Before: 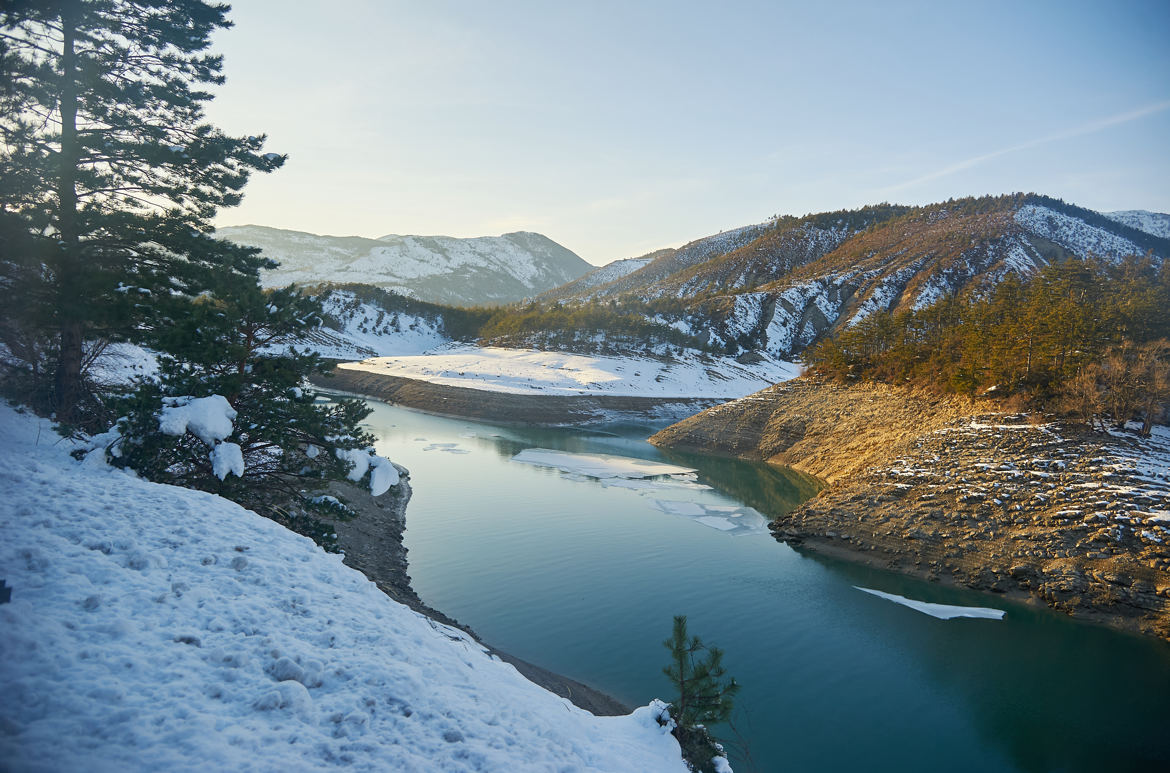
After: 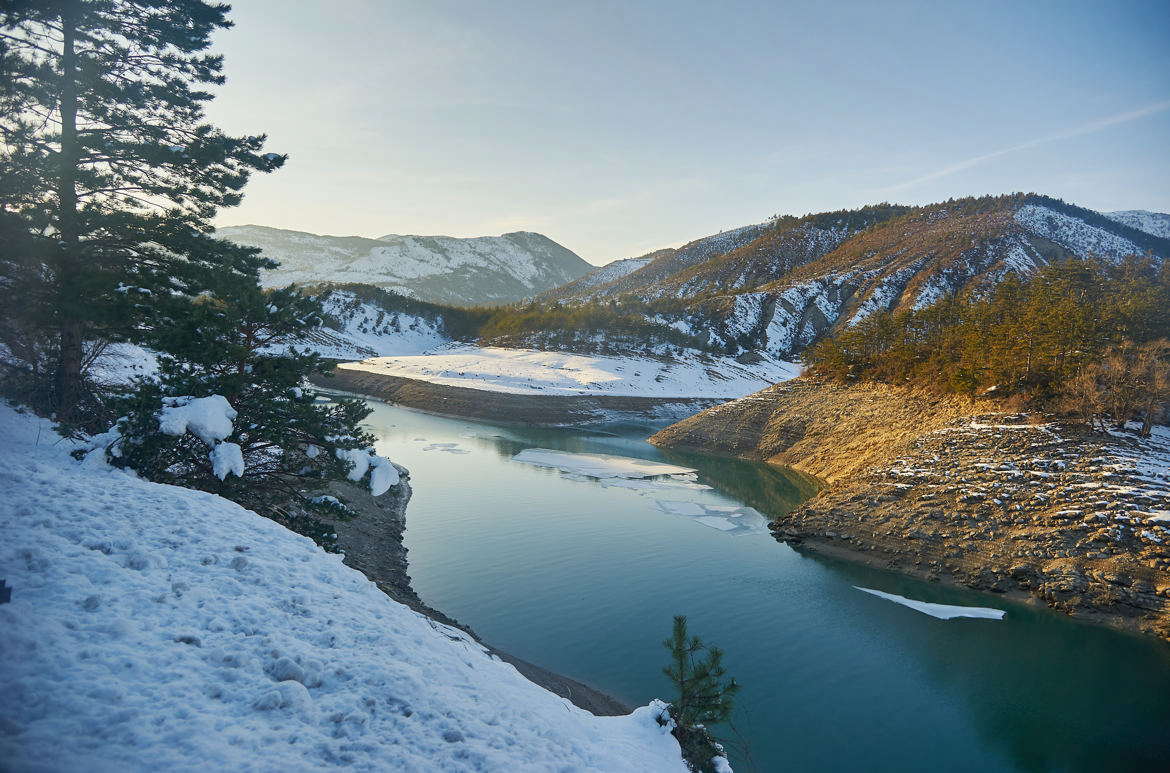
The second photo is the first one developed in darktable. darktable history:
shadows and highlights: shadows 43.87, white point adjustment -1.53, soften with gaussian
